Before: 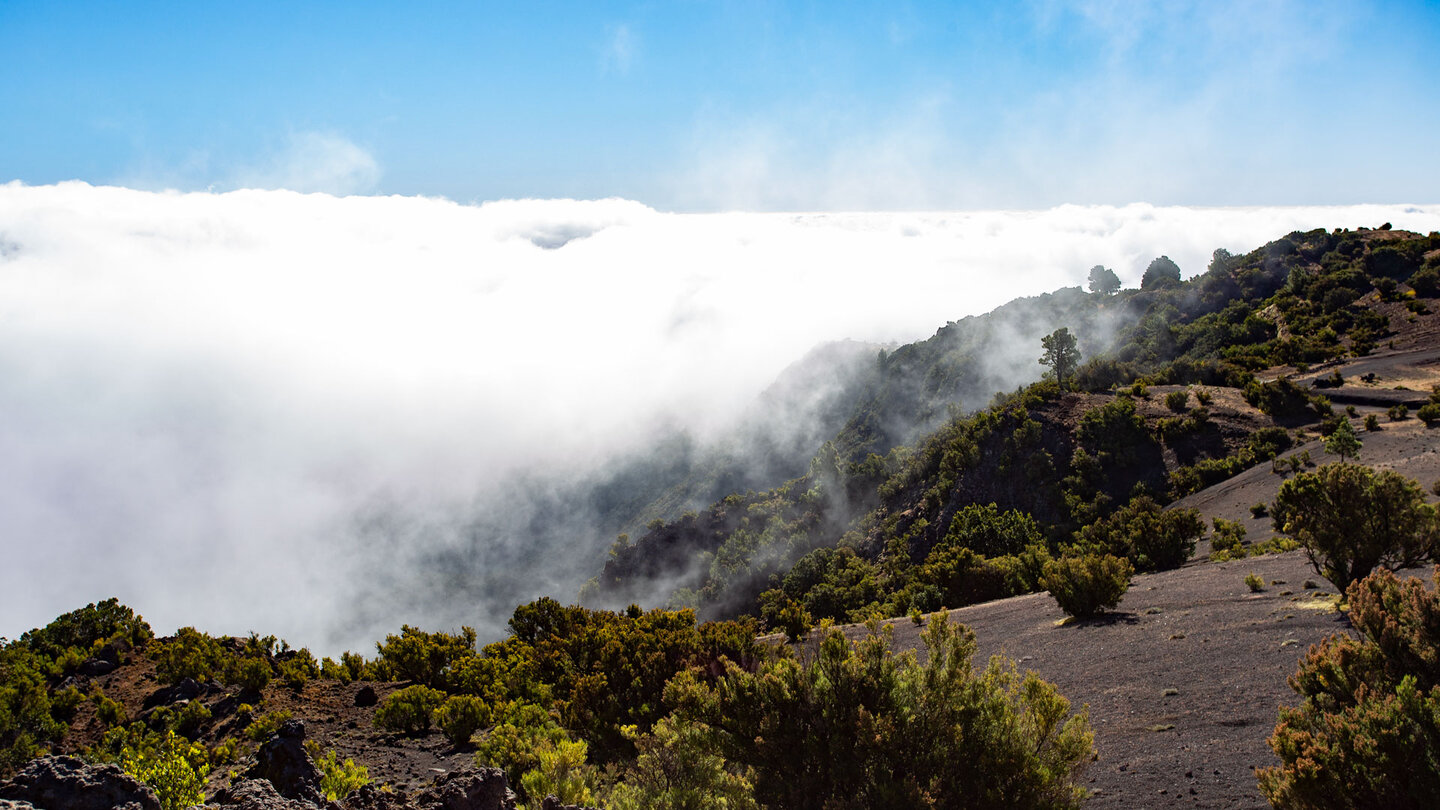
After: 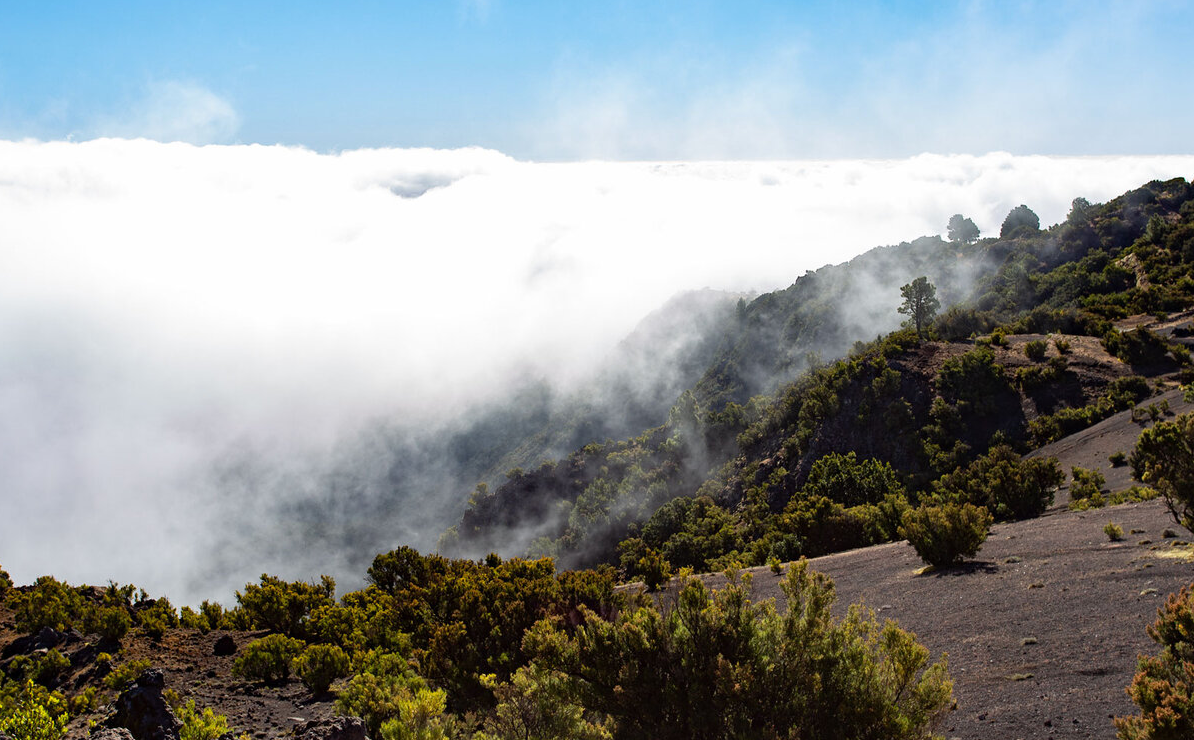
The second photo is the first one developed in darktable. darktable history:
crop: left 9.818%, top 6.332%, right 7.231%, bottom 2.22%
